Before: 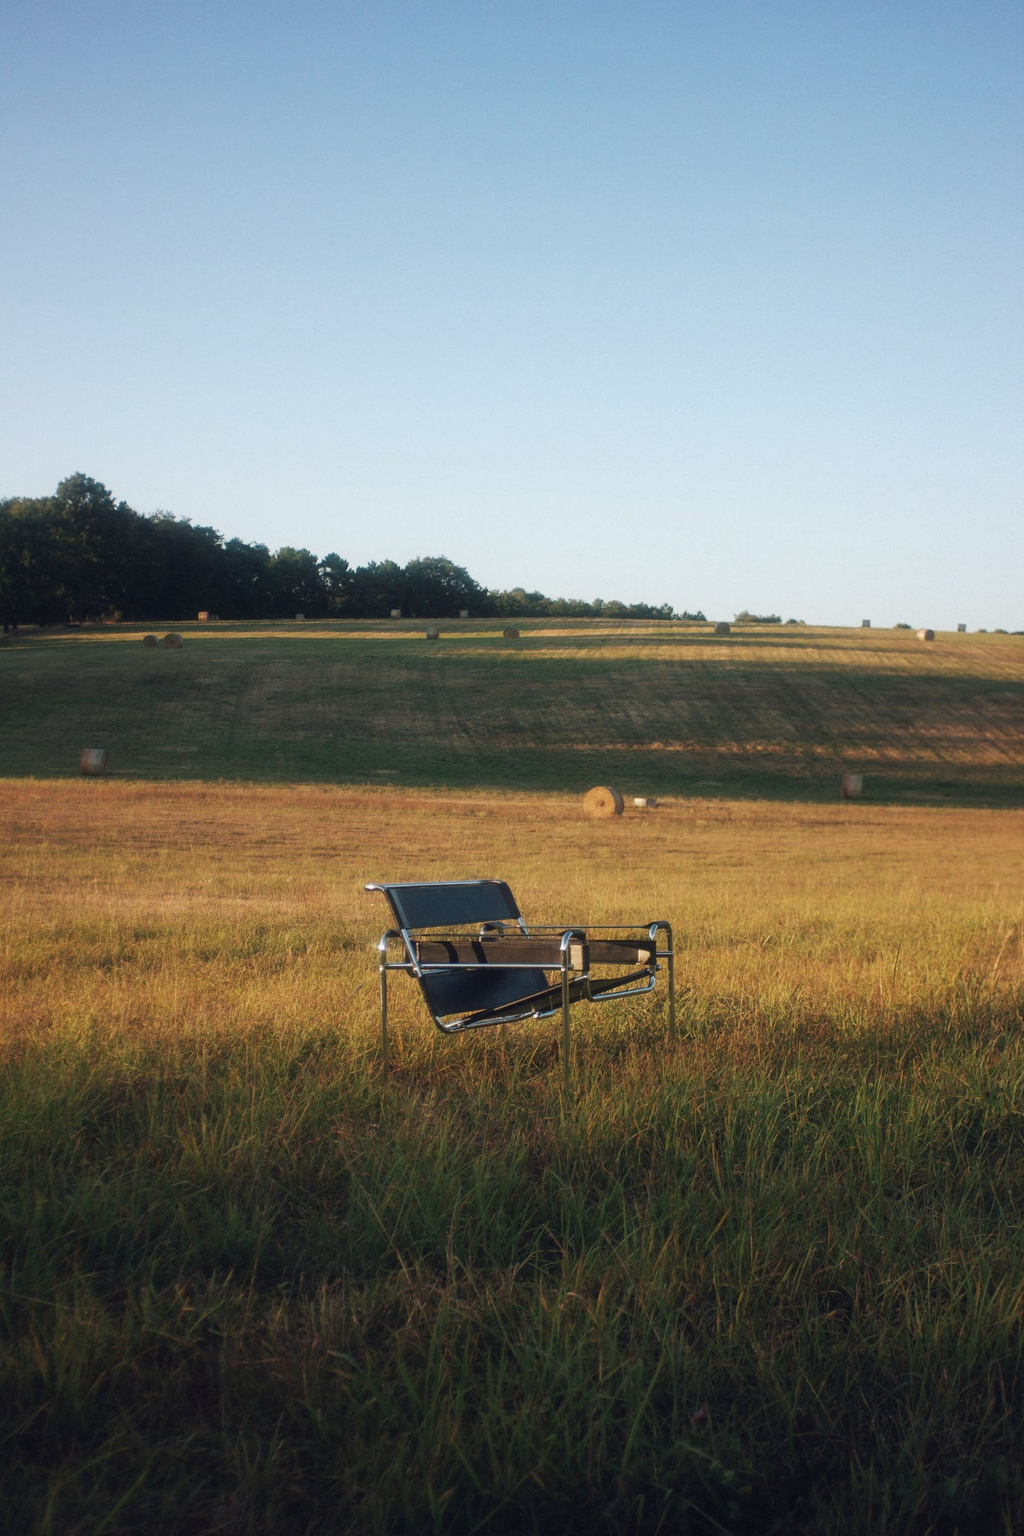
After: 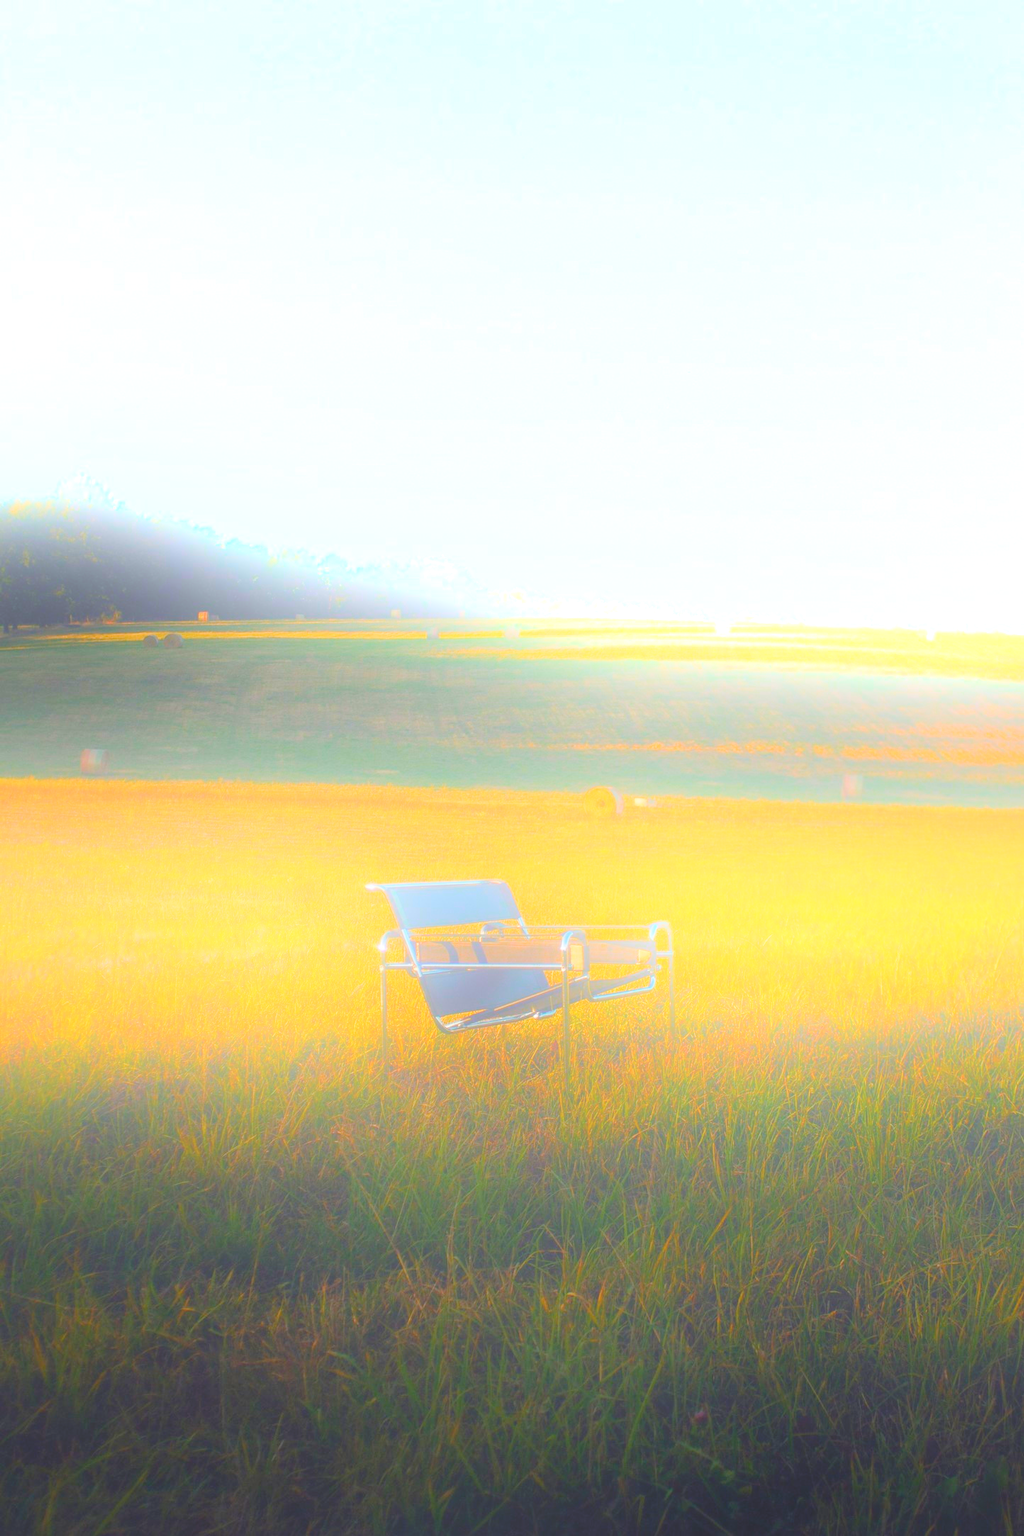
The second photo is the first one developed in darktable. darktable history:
color balance rgb: perceptual saturation grading › global saturation 45%, perceptual saturation grading › highlights -25%, perceptual saturation grading › shadows 50%, perceptual brilliance grading › global brilliance 3%, global vibrance 3%
bloom: size 25%, threshold 5%, strength 90%
color correction: saturation 1.1
